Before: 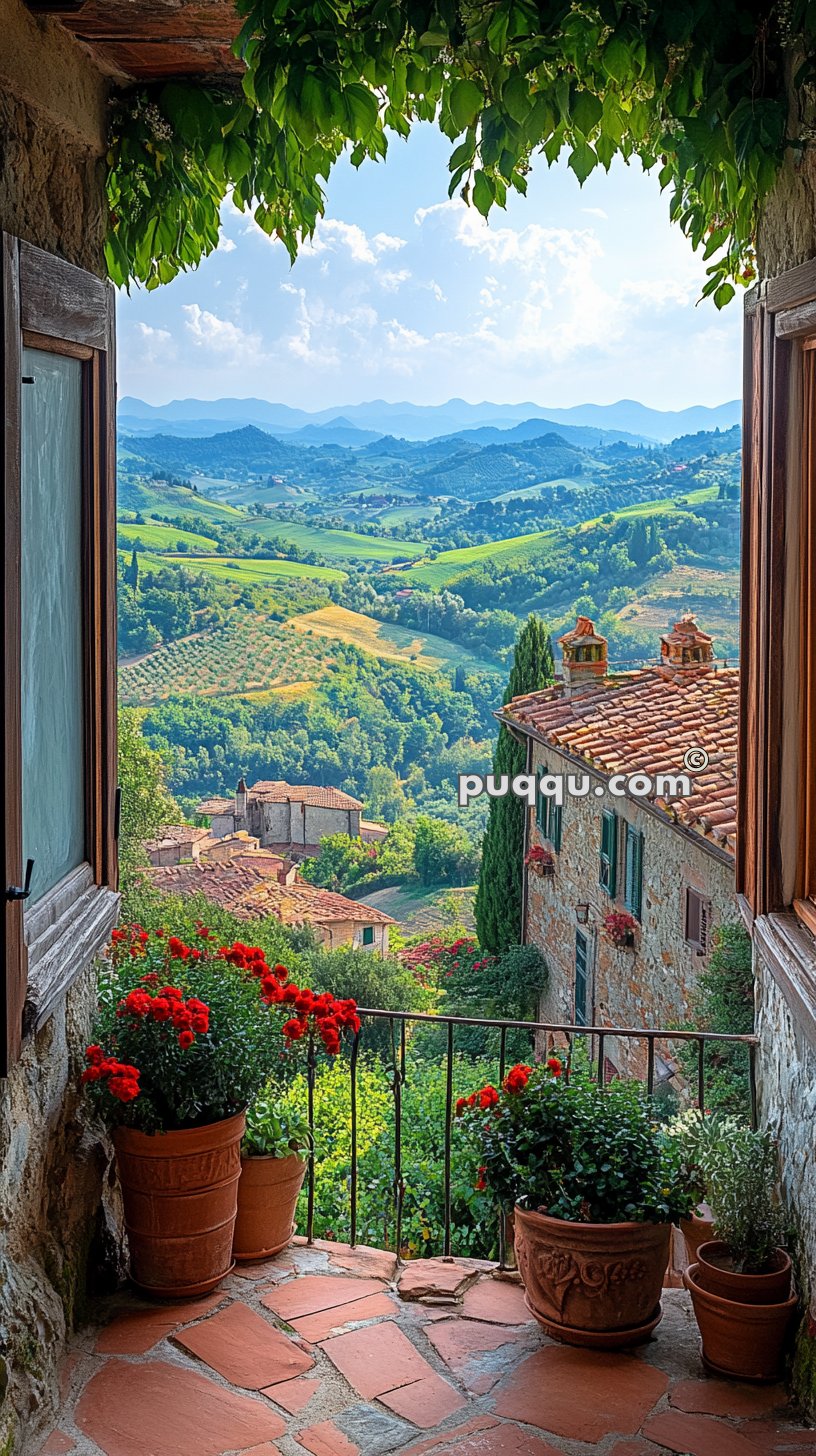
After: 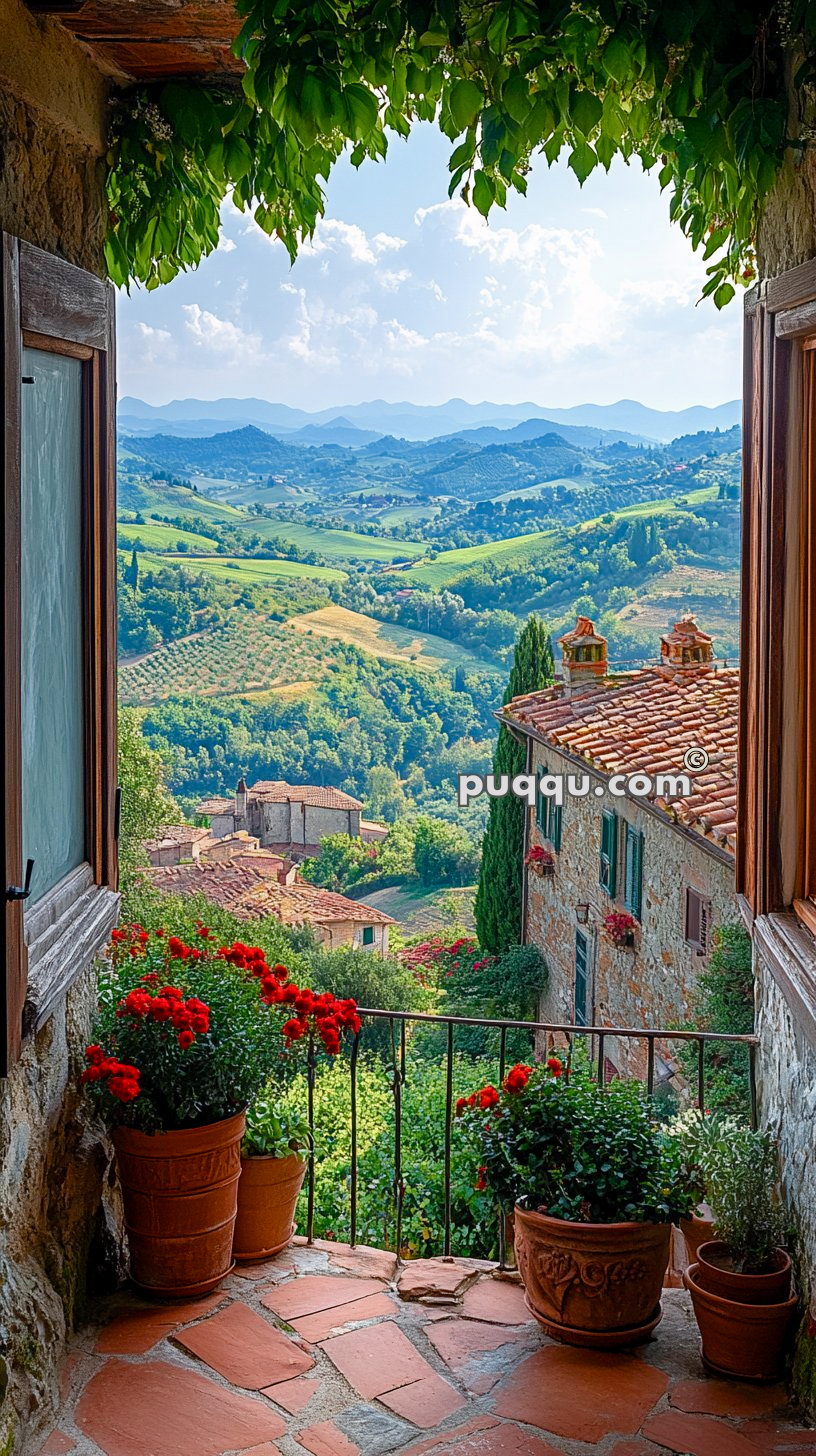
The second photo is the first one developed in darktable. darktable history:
color balance rgb: highlights gain › chroma 0.231%, highlights gain › hue 331.38°, perceptual saturation grading › global saturation 20%, perceptual saturation grading › highlights -50.112%, perceptual saturation grading › shadows 30.727%
